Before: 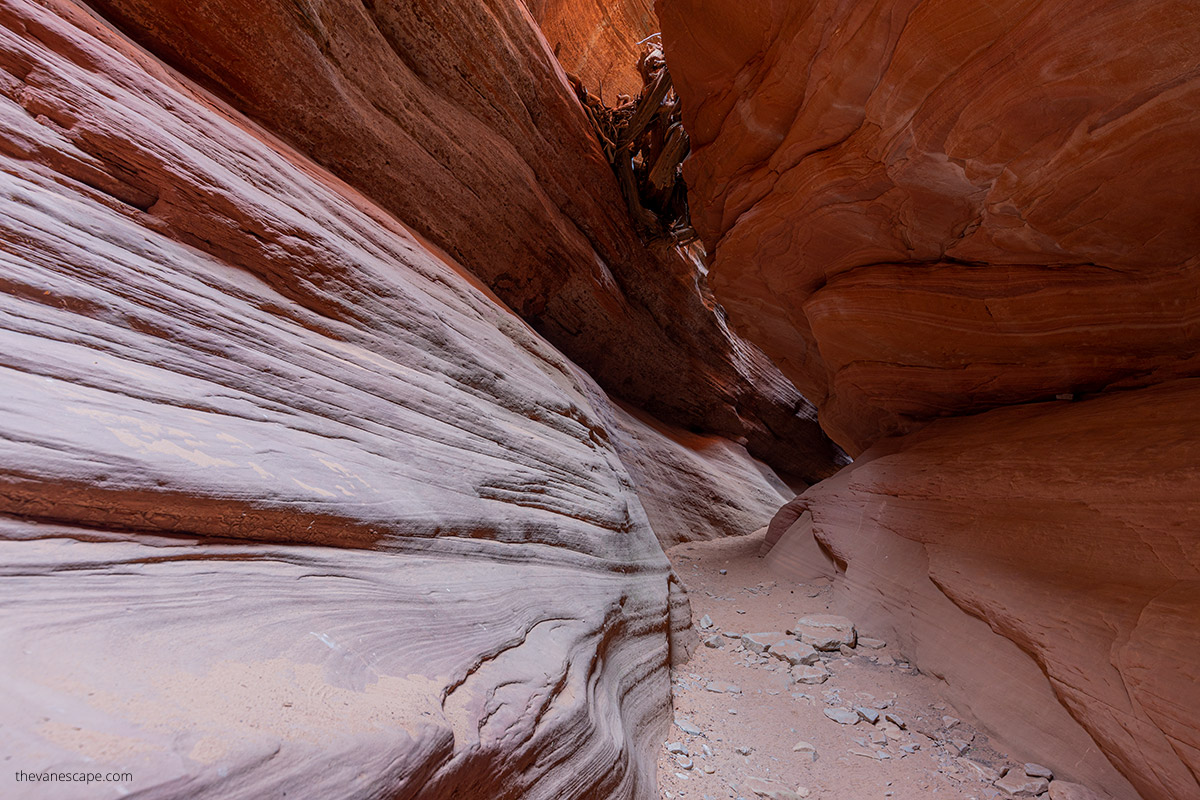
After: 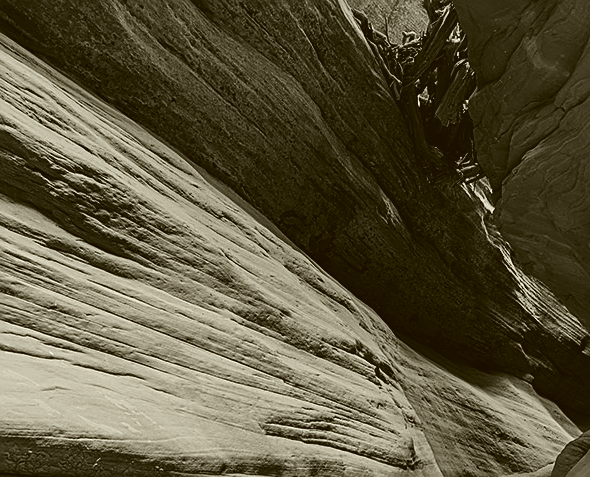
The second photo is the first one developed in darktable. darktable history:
shadows and highlights: soften with gaussian
tone curve: curves: ch0 [(0, 0.032) (0.181, 0.152) (0.751, 0.762) (1, 1)], color space Lab, independent channels, preserve colors none
color correction: highlights a* -1.47, highlights b* 10.07, shadows a* 0.458, shadows b* 19.73
crop: left 17.904%, top 7.927%, right 32.875%, bottom 32.348%
color calibration: output gray [0.246, 0.254, 0.501, 0], illuminant as shot in camera, x 0.358, y 0.373, temperature 4628.91 K
color zones: curves: ch0 [(0.25, 0.5) (0.636, 0.25) (0.75, 0.5)]
sharpen: on, module defaults
